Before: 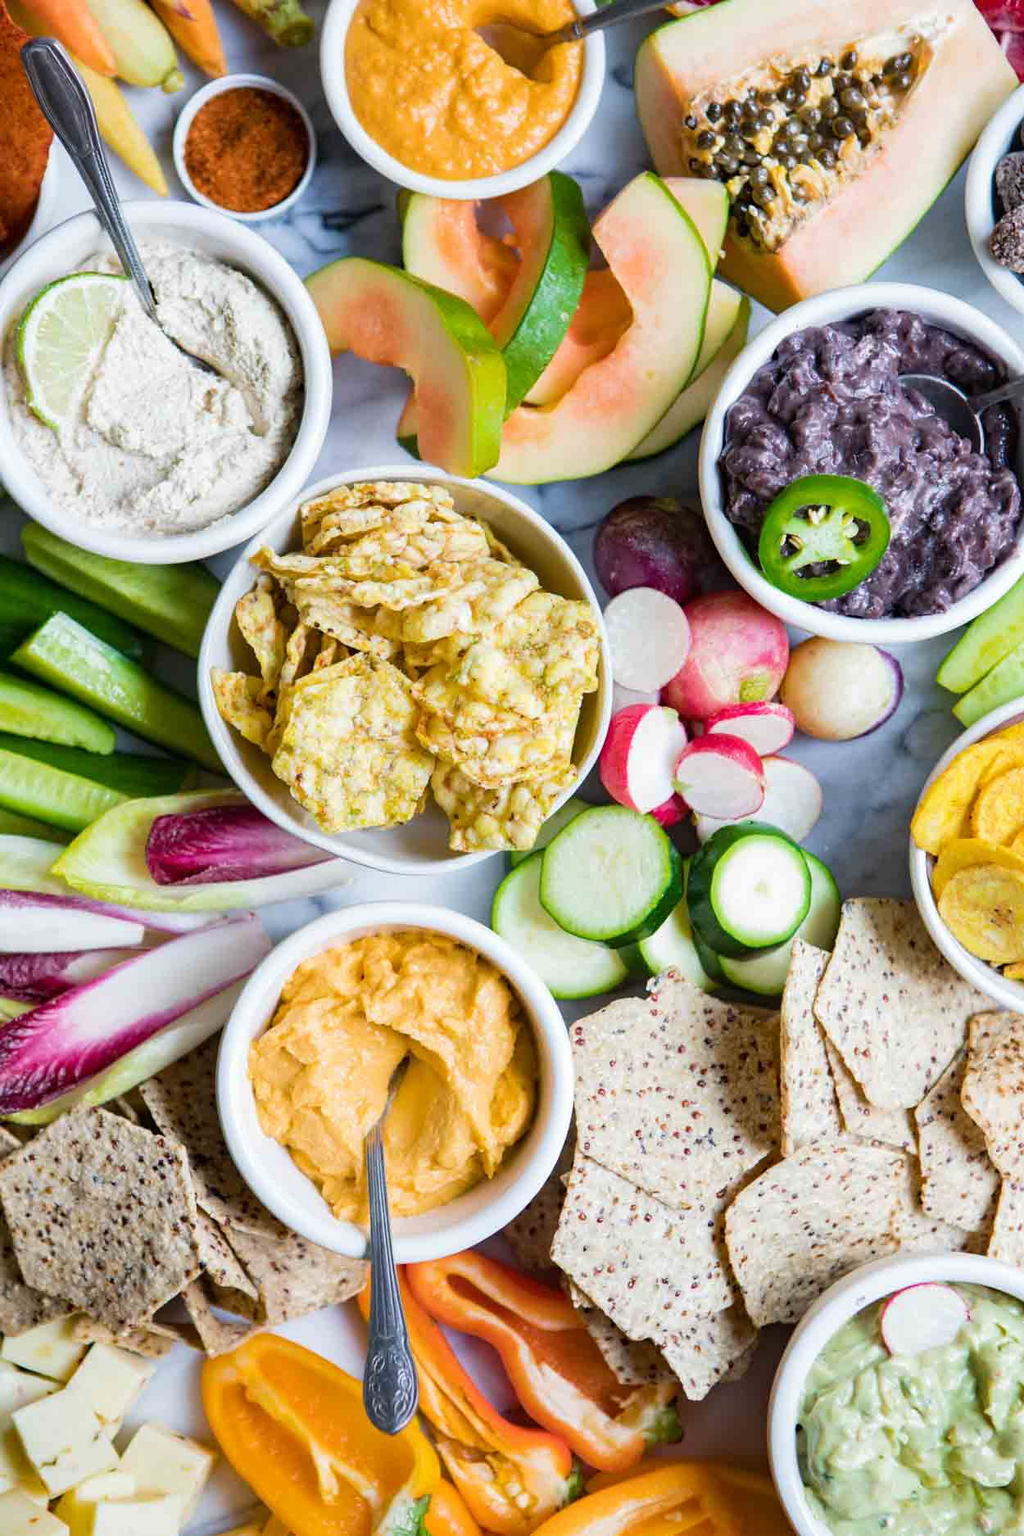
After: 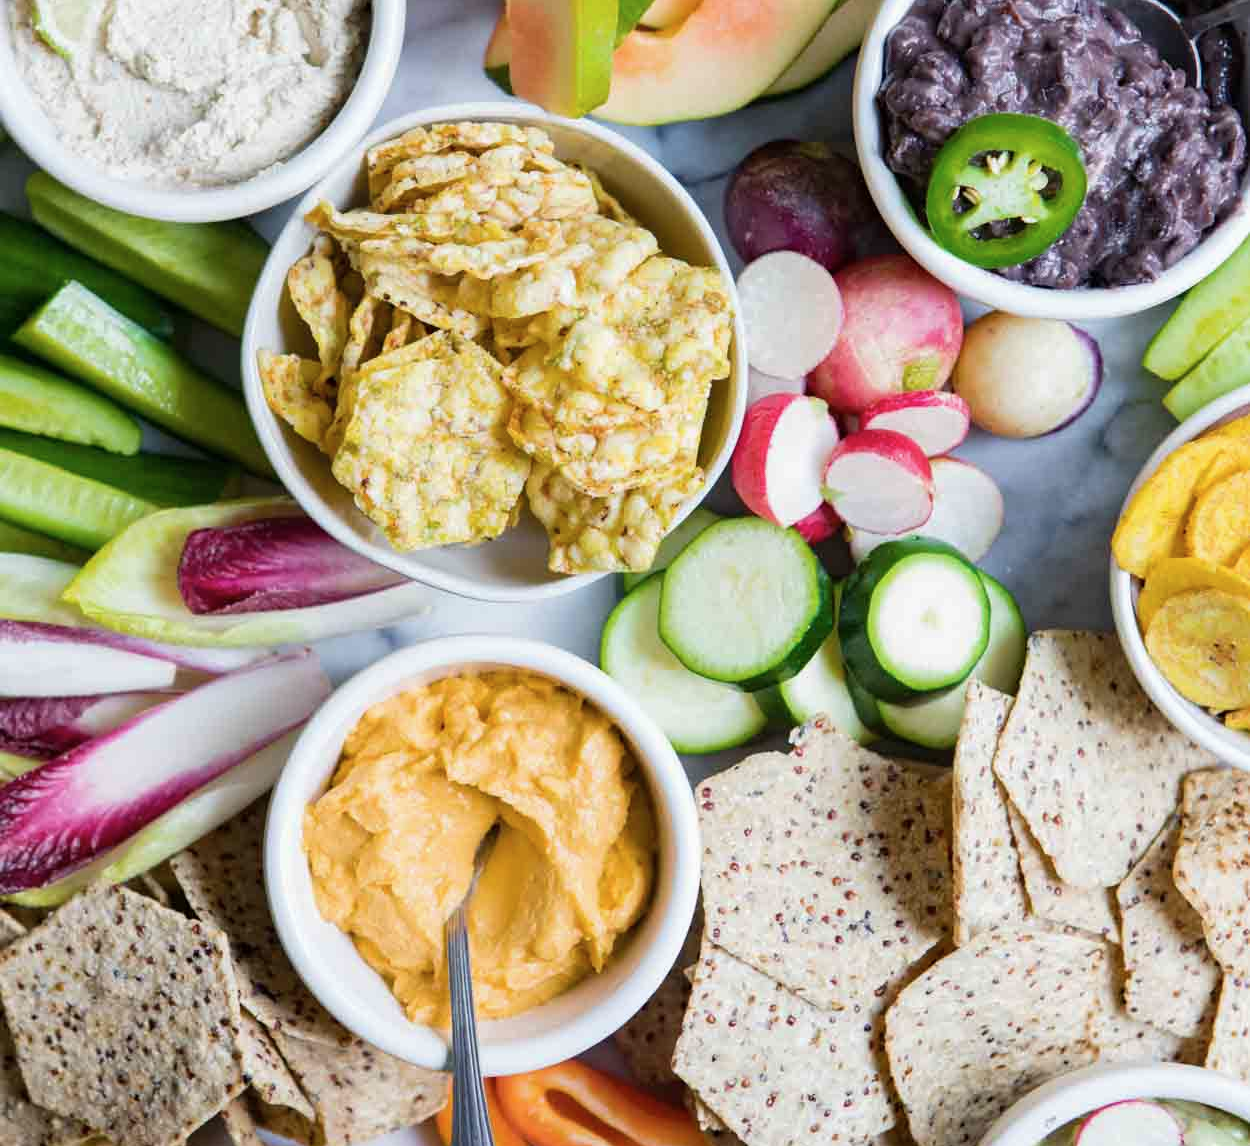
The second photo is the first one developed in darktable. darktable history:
exposure: exposure -0.04 EV, compensate exposure bias true, compensate highlight preservation false
contrast brightness saturation: saturation -0.07
crop and rotate: top 24.859%, bottom 13.997%
